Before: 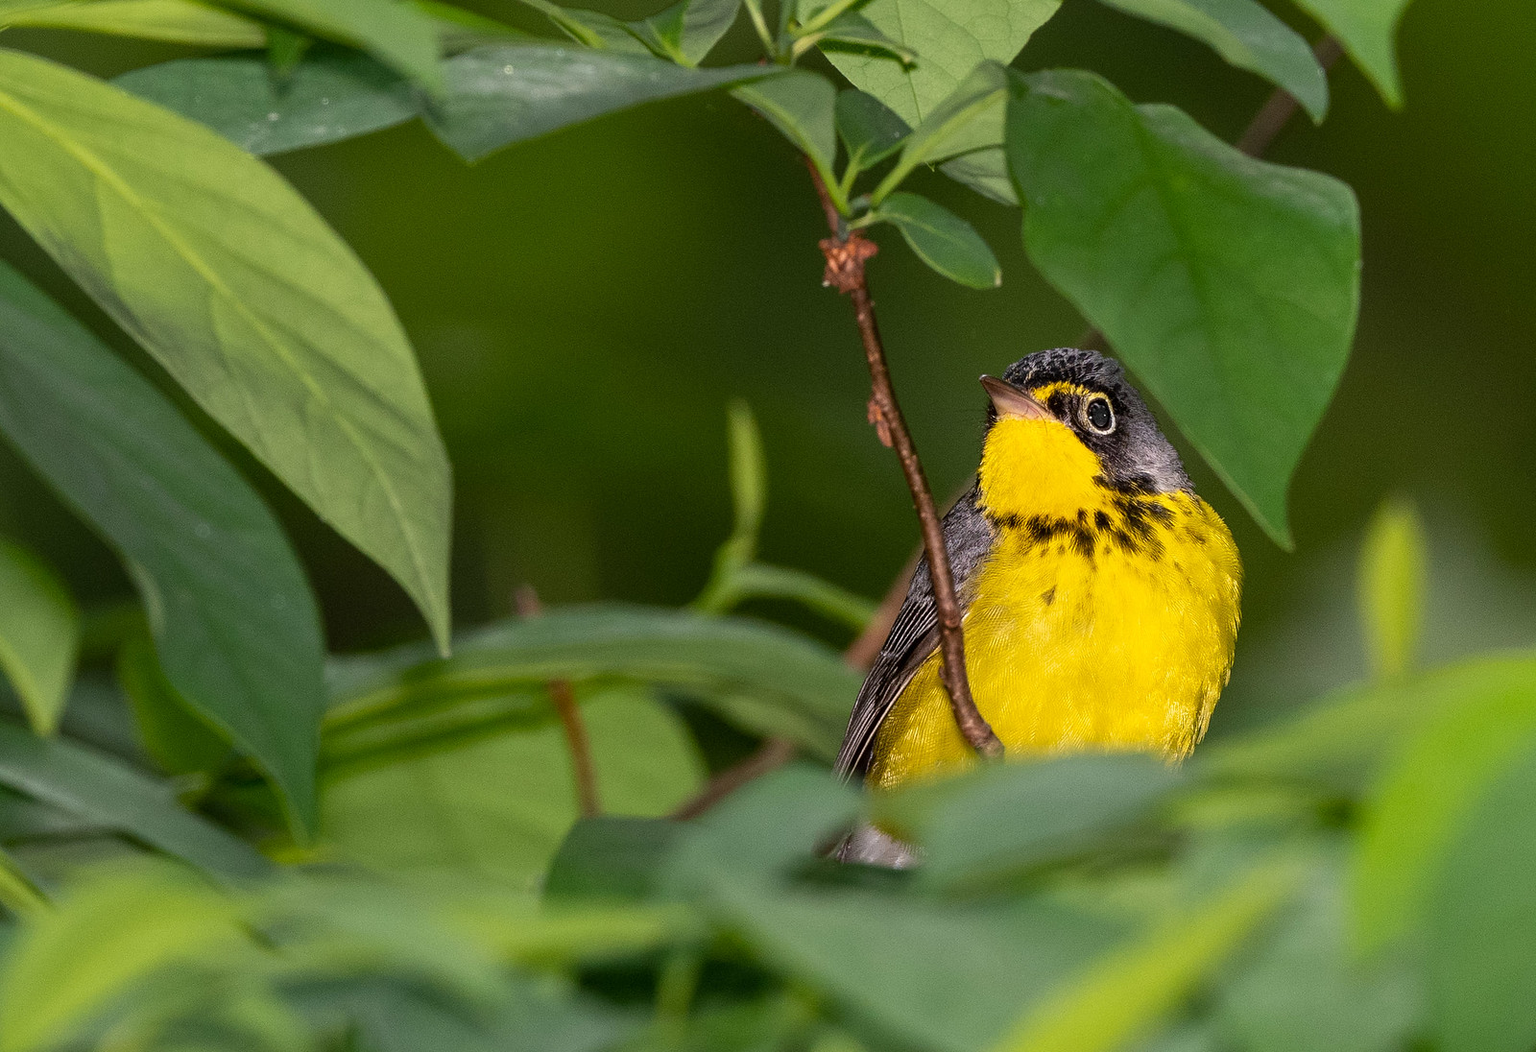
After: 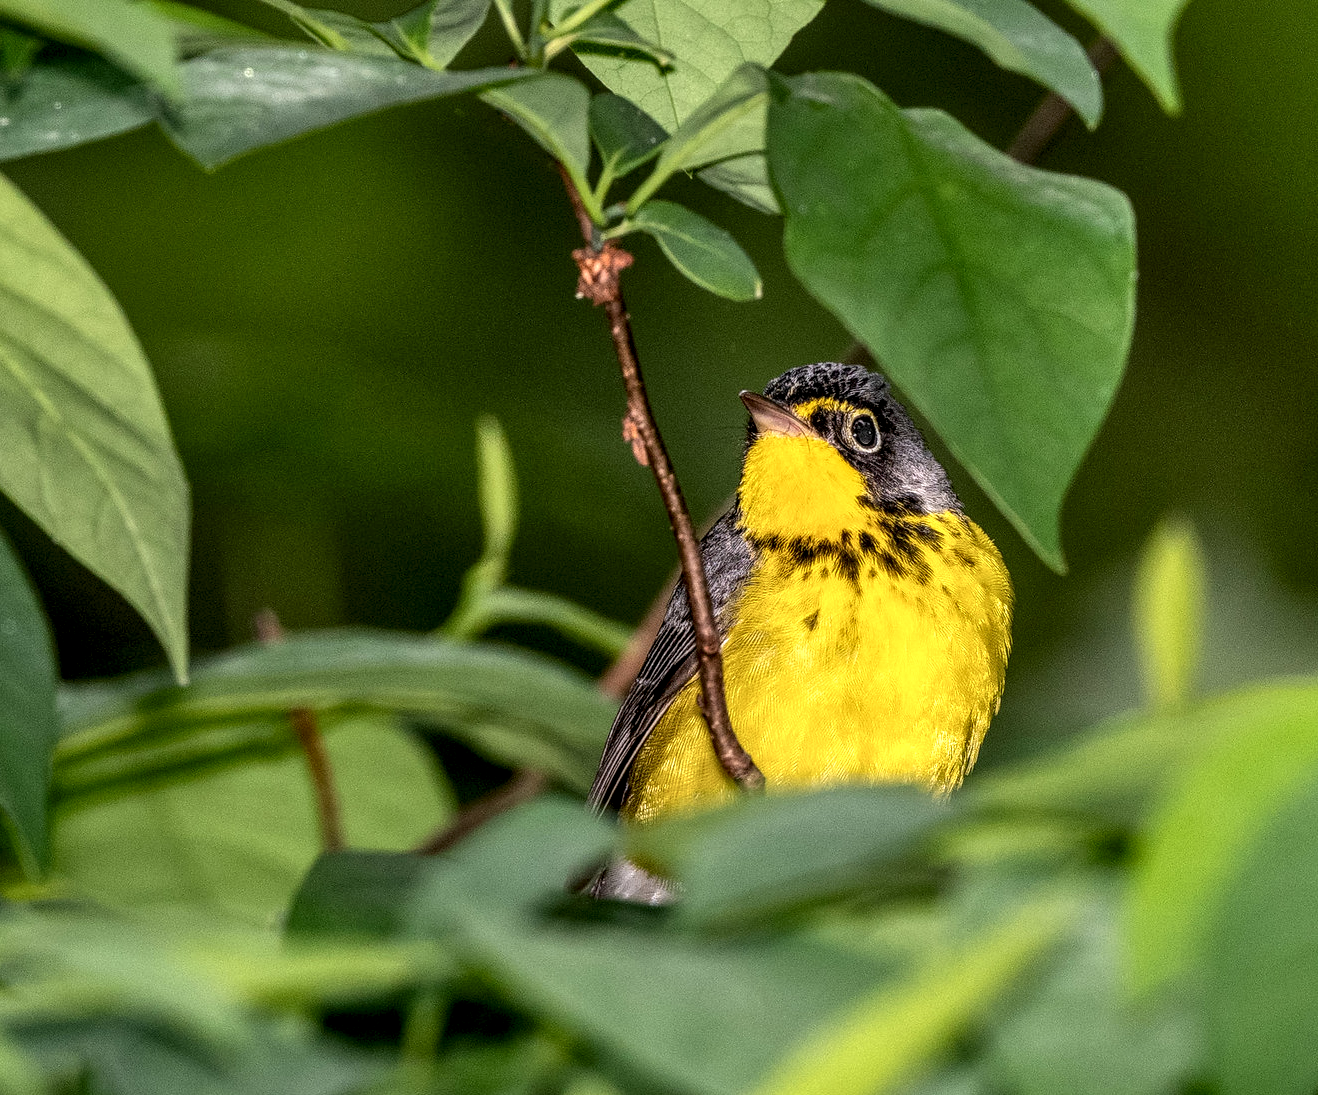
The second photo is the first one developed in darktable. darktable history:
local contrast: highlights 12%, shadows 38%, detail 183%, midtone range 0.471
shadows and highlights: soften with gaussian
crop: left 17.582%, bottom 0.031%
